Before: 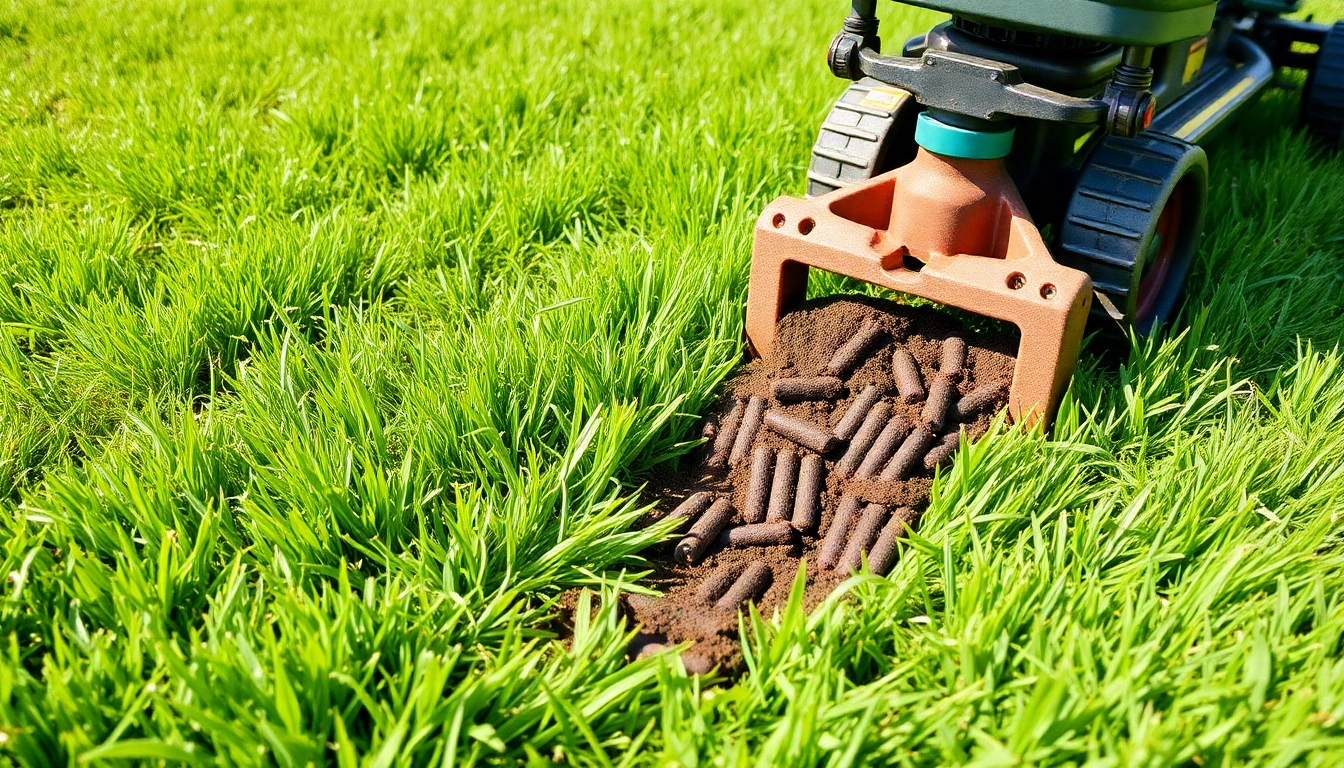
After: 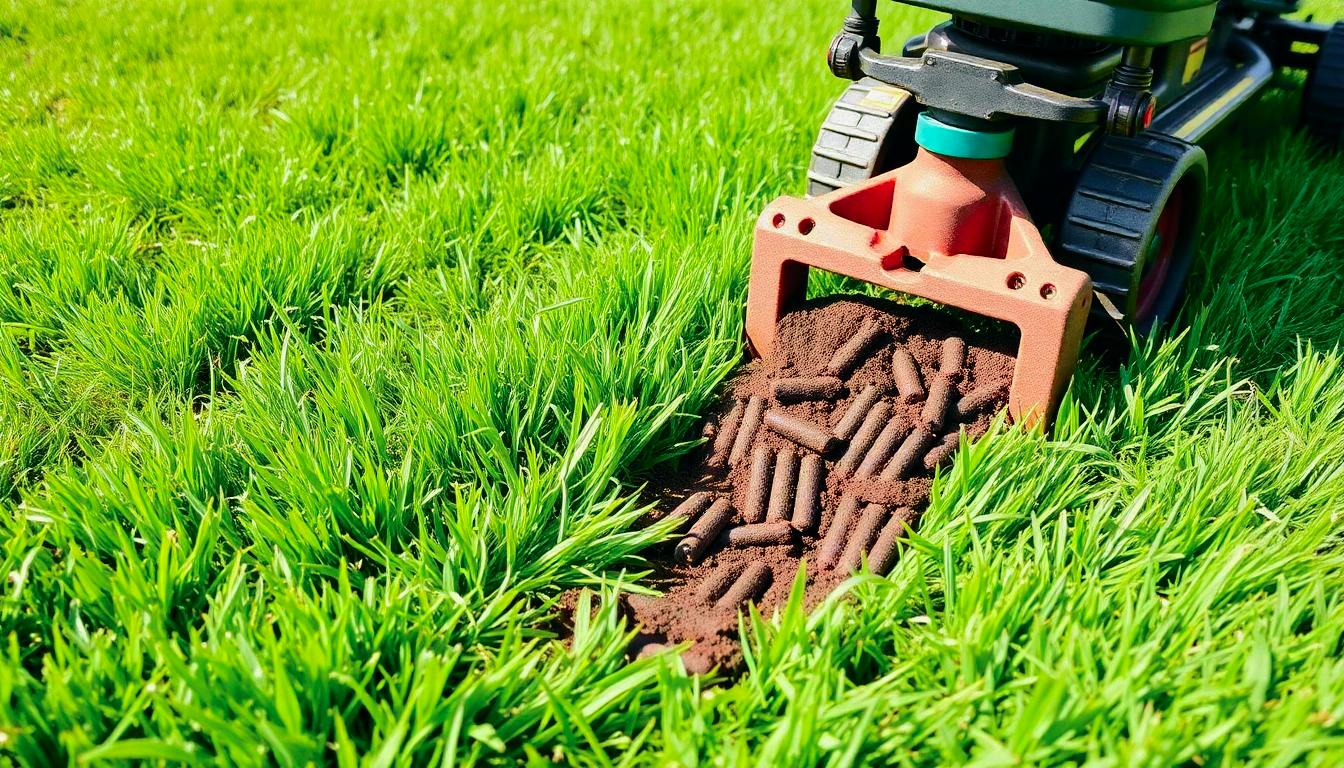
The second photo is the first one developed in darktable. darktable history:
tone curve: curves: ch0 [(0, 0.003) (0.211, 0.174) (0.482, 0.519) (0.843, 0.821) (0.992, 0.971)]; ch1 [(0, 0) (0.276, 0.206) (0.393, 0.364) (0.482, 0.477) (0.506, 0.5) (0.523, 0.523) (0.572, 0.592) (0.635, 0.665) (0.695, 0.759) (1, 1)]; ch2 [(0, 0) (0.438, 0.456) (0.498, 0.497) (0.536, 0.527) (0.562, 0.584) (0.619, 0.602) (0.698, 0.698) (1, 1)], color space Lab, independent channels, preserve colors none
